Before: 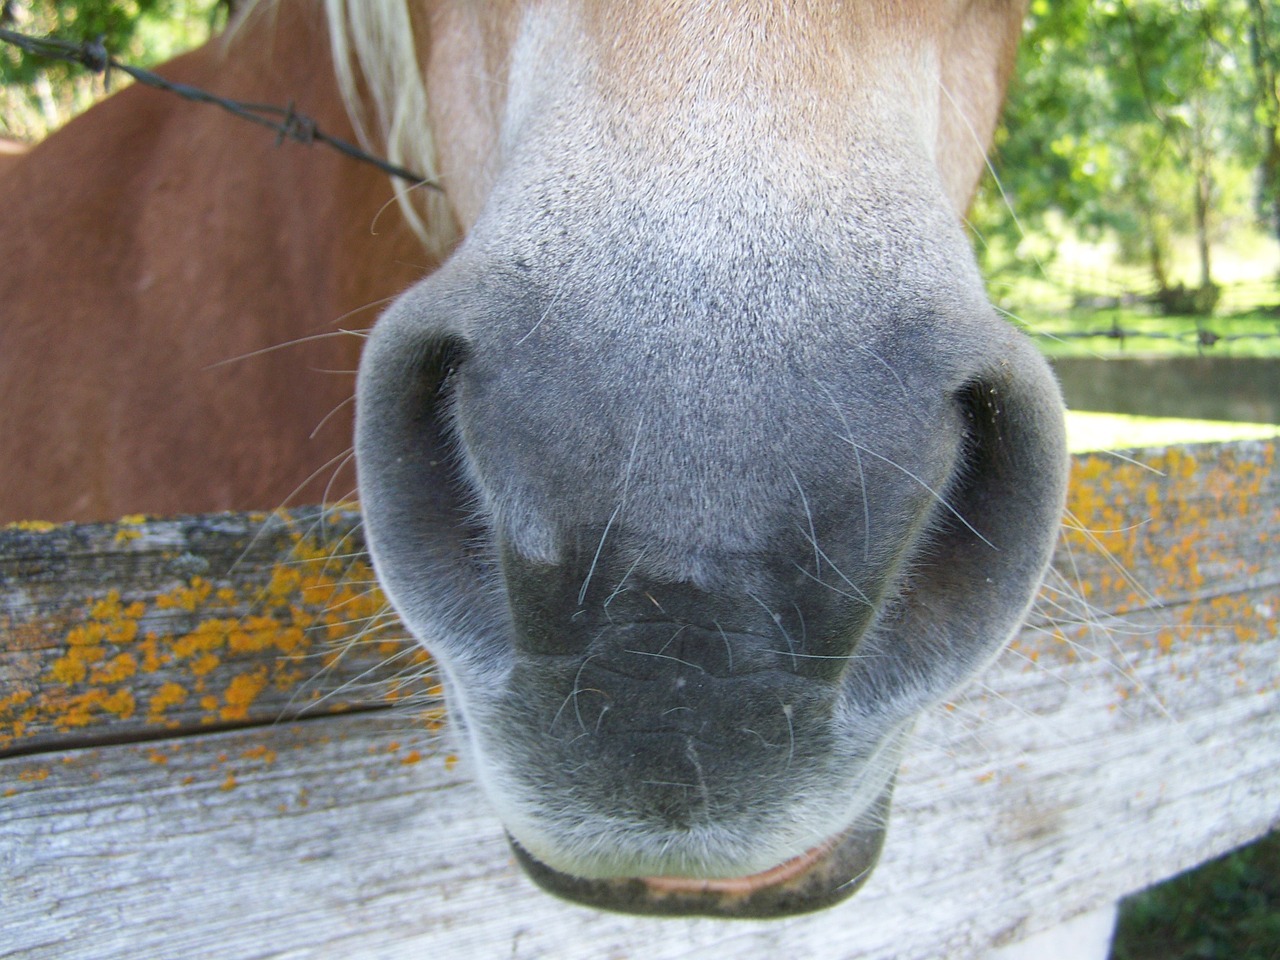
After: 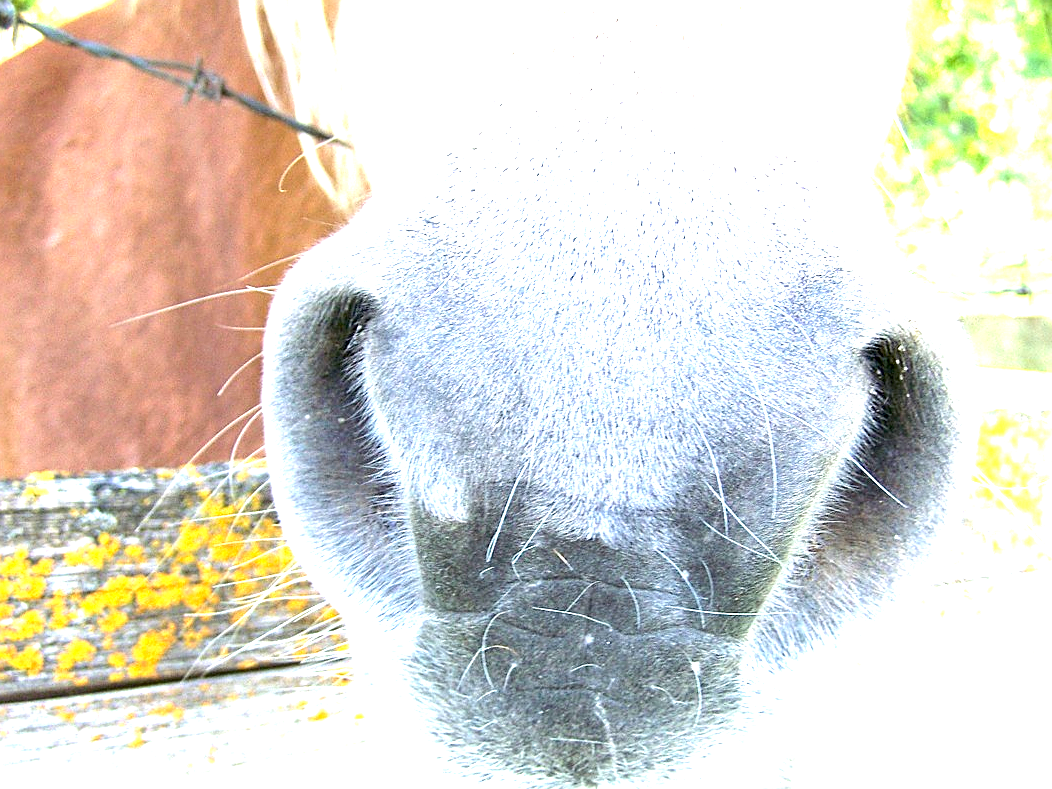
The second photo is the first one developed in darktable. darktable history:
sharpen: on, module defaults
exposure: black level correction 0.005, exposure 2.084 EV, compensate highlight preservation false
tone equalizer: -8 EV -0.417 EV, -7 EV -0.389 EV, -6 EV -0.333 EV, -5 EV -0.222 EV, -3 EV 0.222 EV, -2 EV 0.333 EV, -1 EV 0.389 EV, +0 EV 0.417 EV, edges refinement/feathering 500, mask exposure compensation -1.57 EV, preserve details no
crop and rotate: left 7.196%, top 4.574%, right 10.605%, bottom 13.178%
